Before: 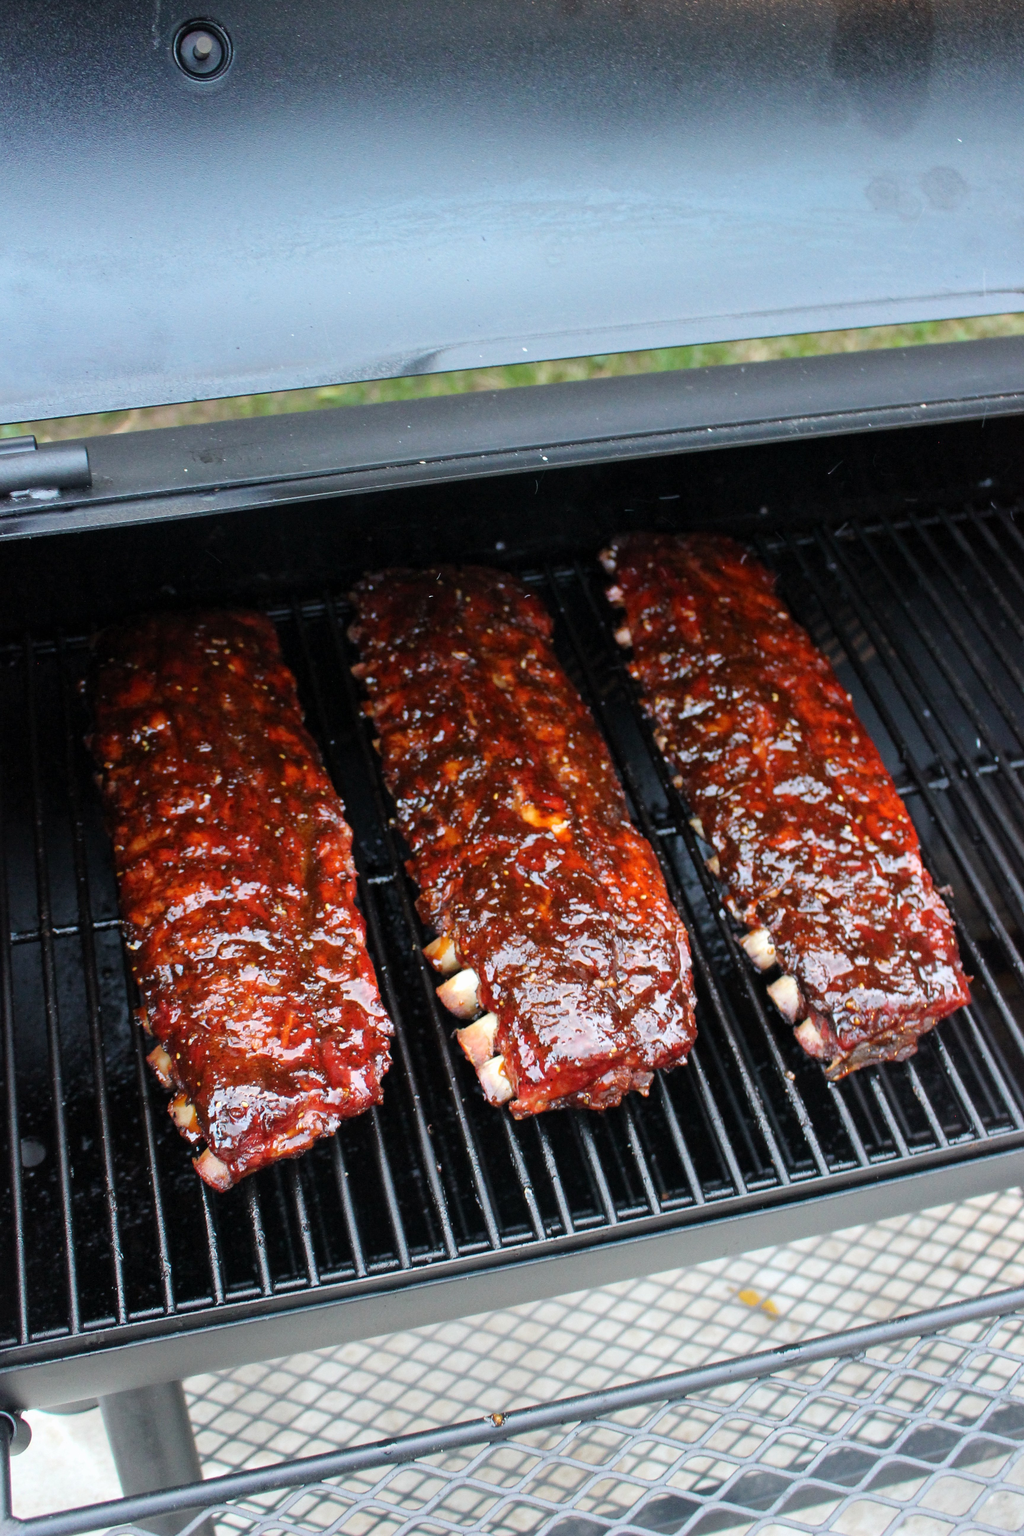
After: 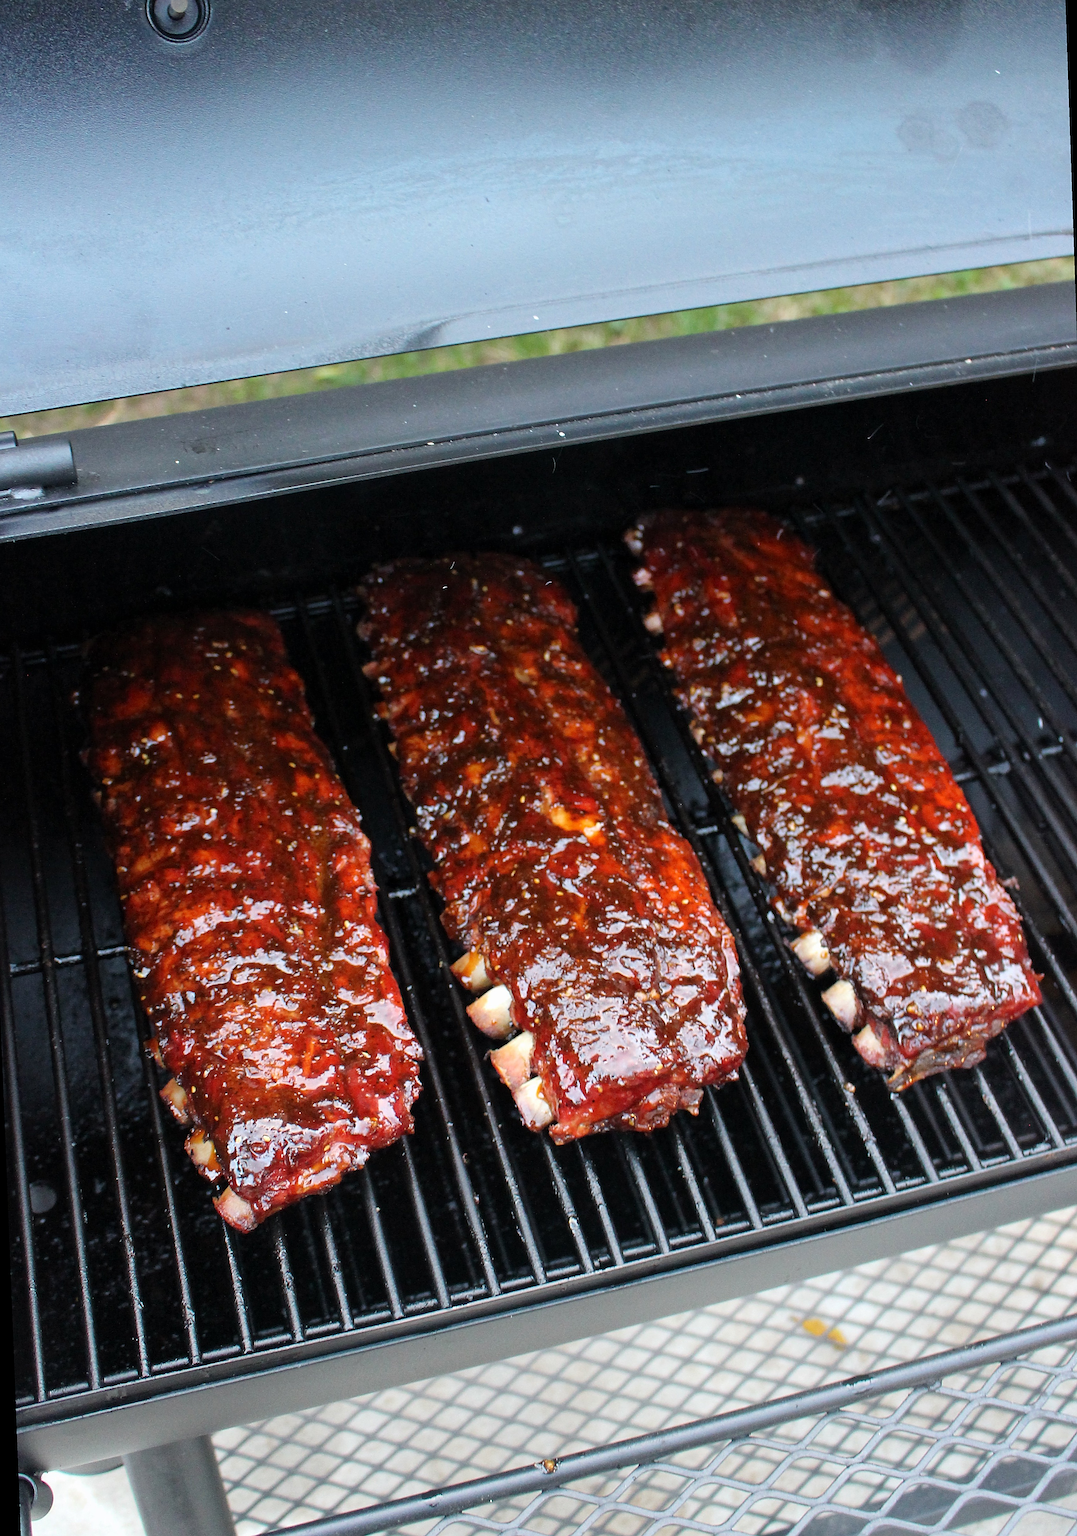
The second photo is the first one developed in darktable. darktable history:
rotate and perspective: rotation -2.12°, lens shift (vertical) 0.009, lens shift (horizontal) -0.008, automatic cropping original format, crop left 0.036, crop right 0.964, crop top 0.05, crop bottom 0.959
sharpen: on, module defaults
